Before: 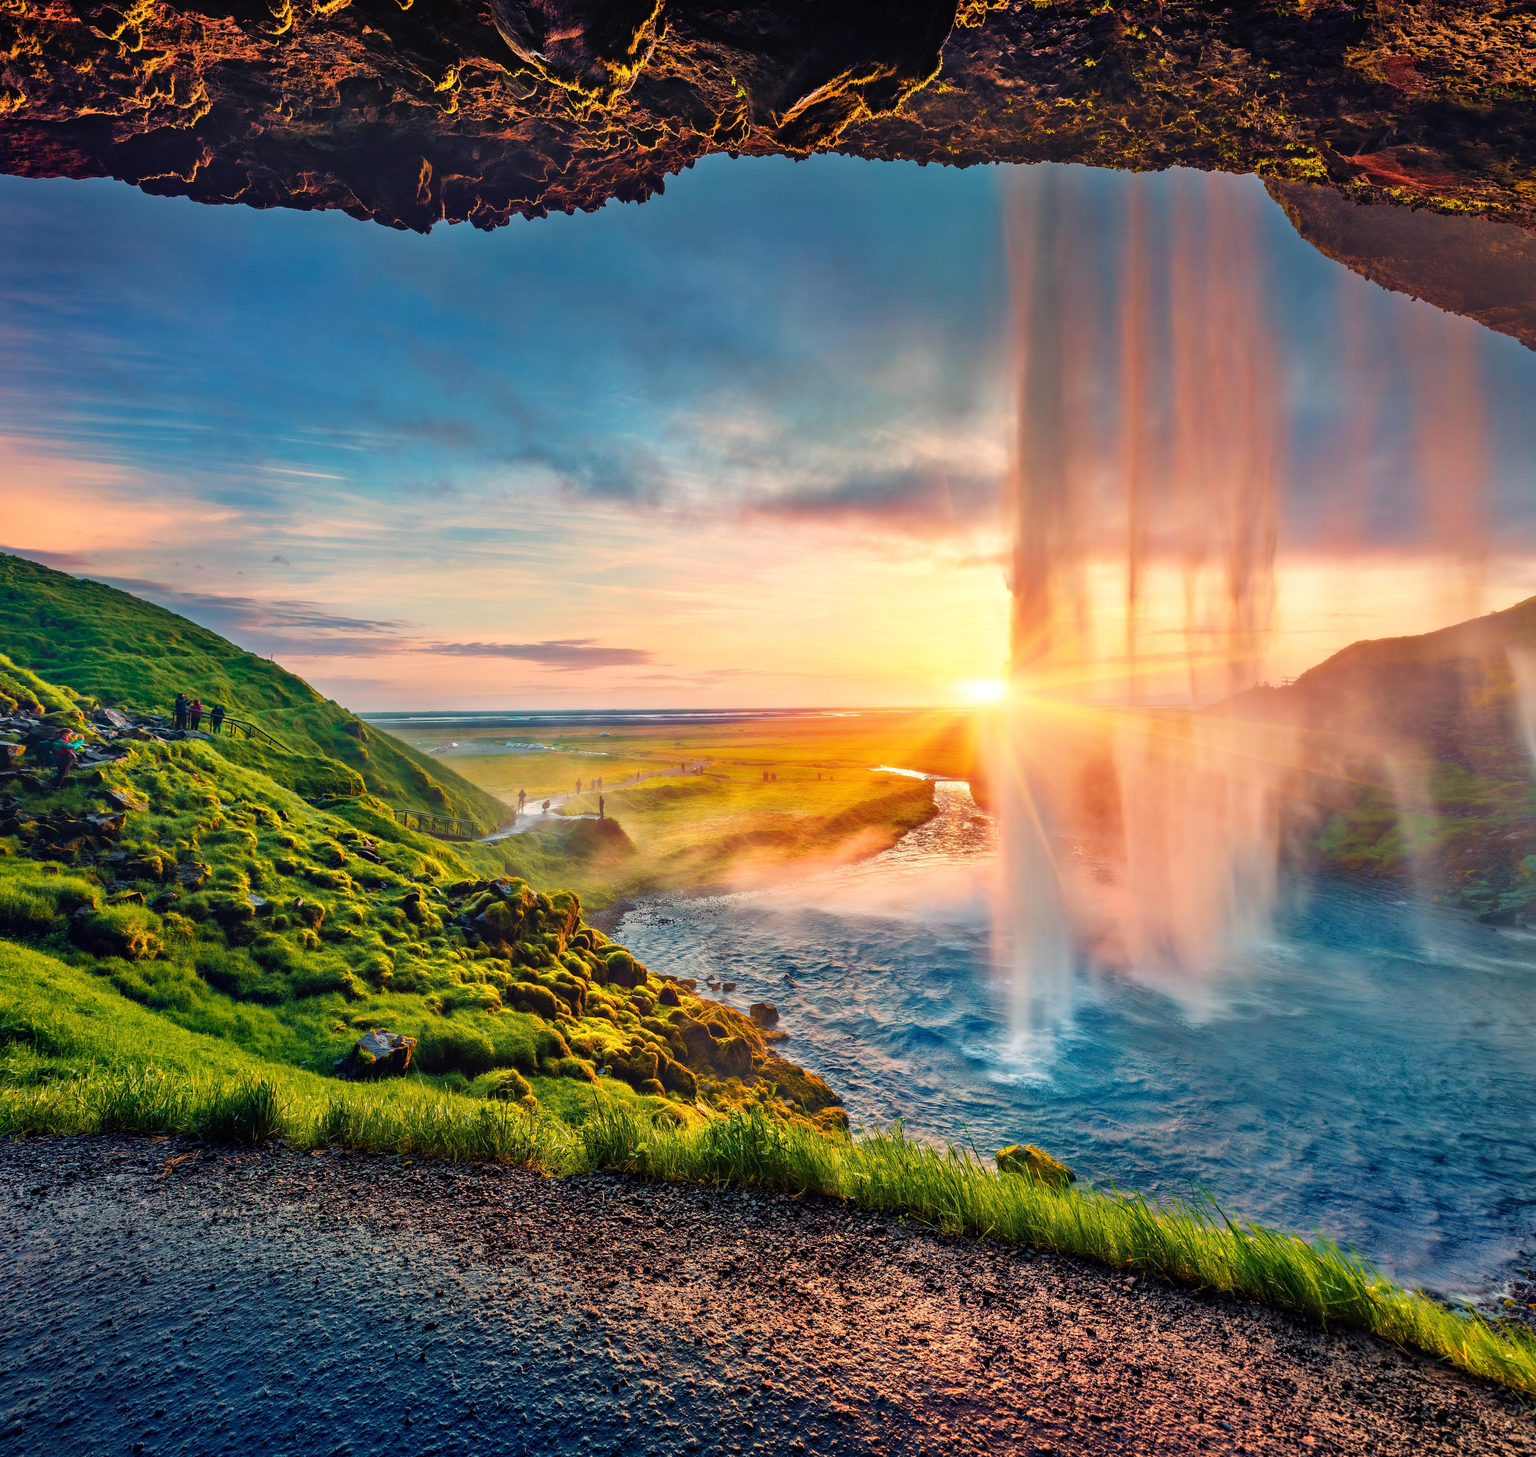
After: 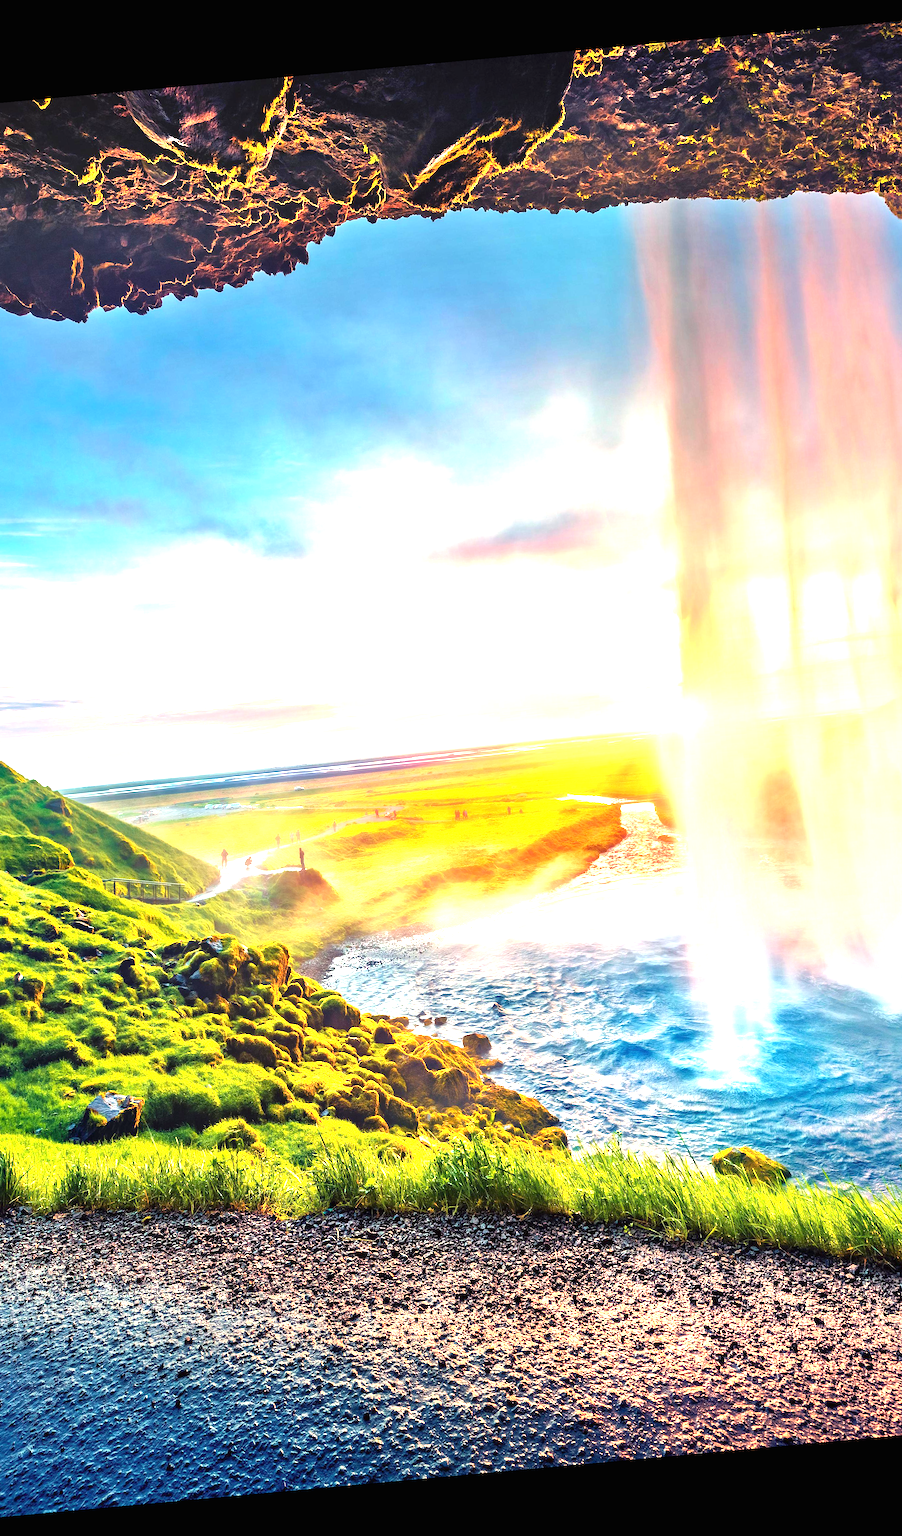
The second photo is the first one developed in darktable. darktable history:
exposure: black level correction 0, exposure 1.741 EV, compensate exposure bias true, compensate highlight preservation false
crop: left 21.674%, right 22.086%
rotate and perspective: rotation -5.2°, automatic cropping off
